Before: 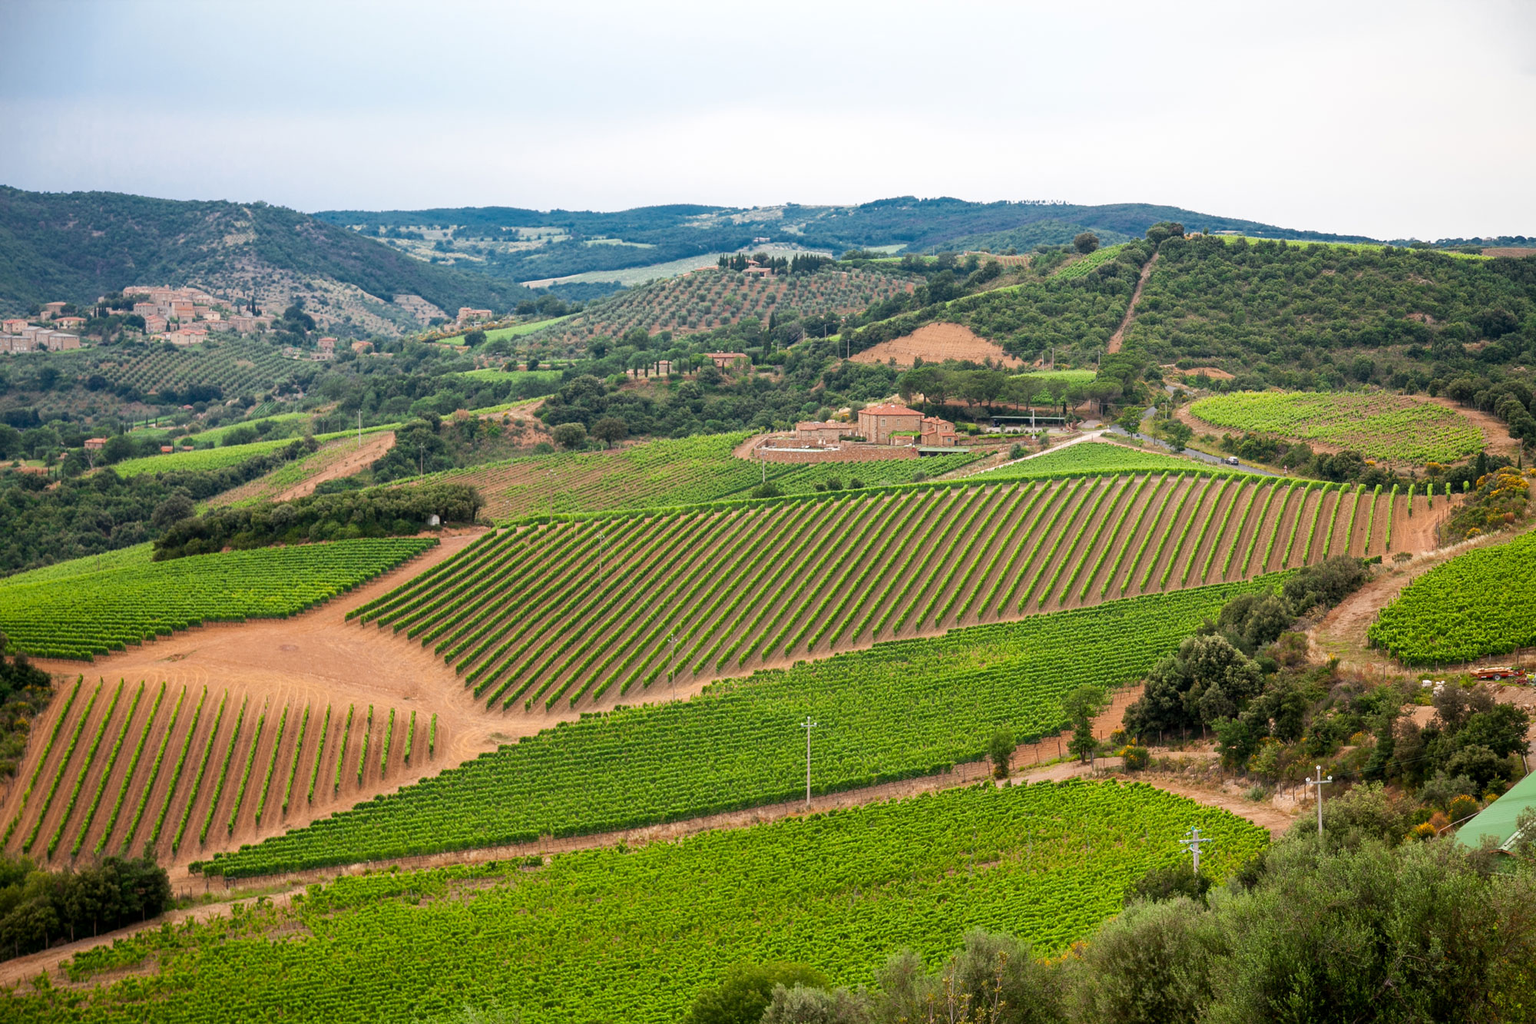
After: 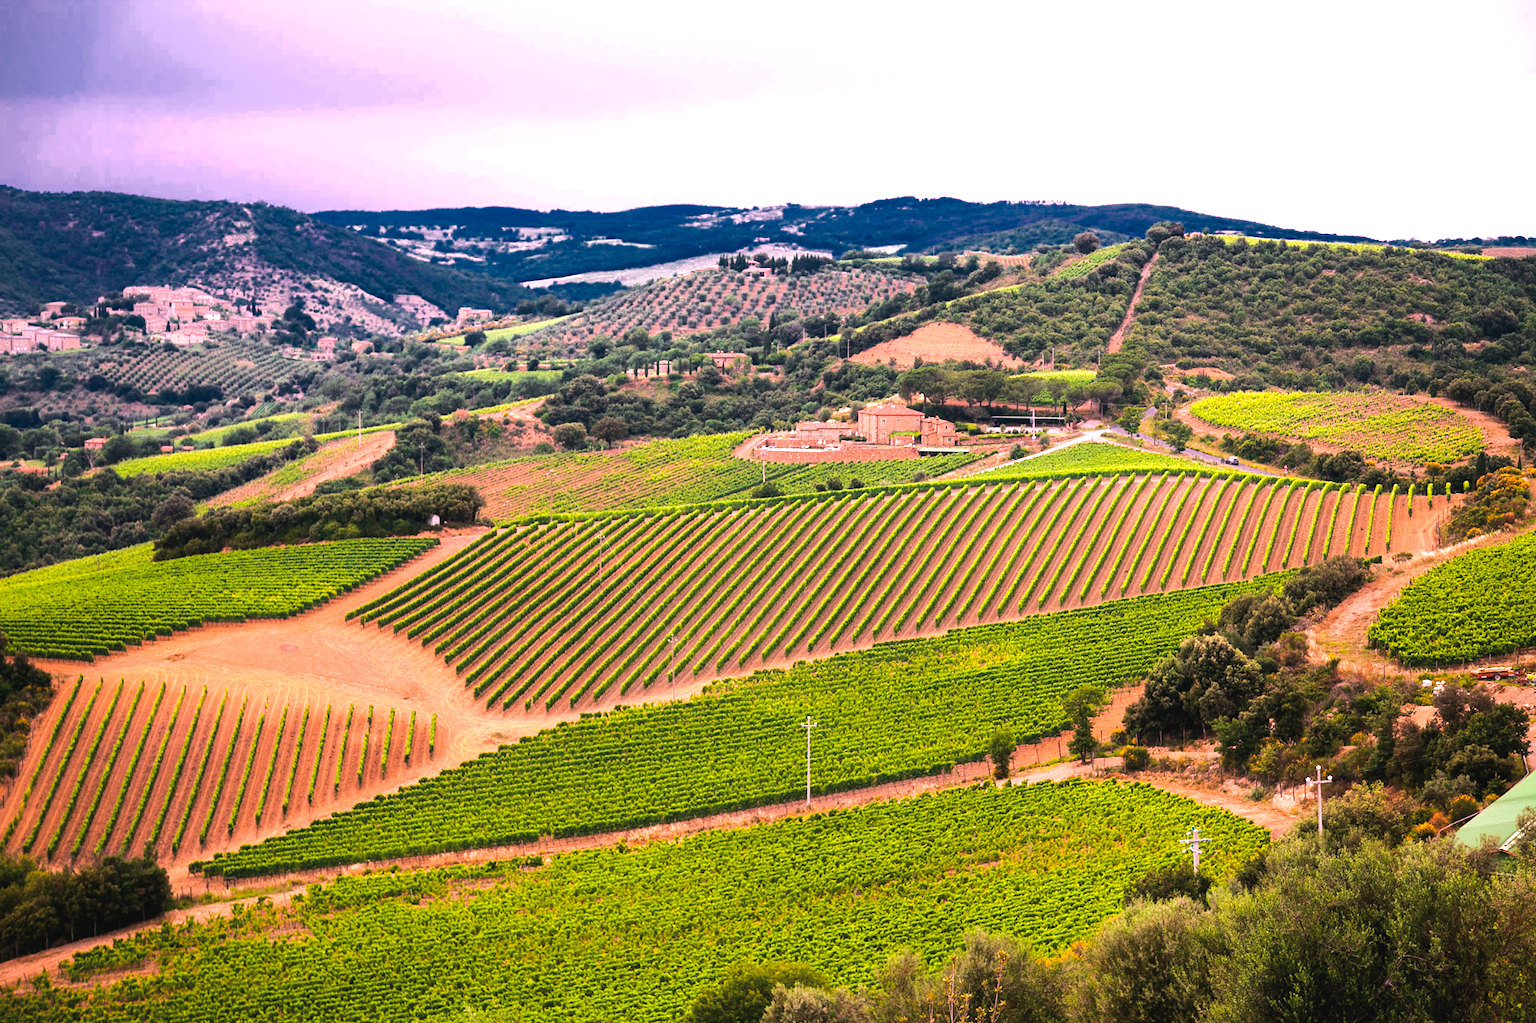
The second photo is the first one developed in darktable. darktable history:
color zones: curves: ch0 [(0, 0.497) (0.143, 0.5) (0.286, 0.5) (0.429, 0.483) (0.571, 0.116) (0.714, -0.006) (0.857, 0.28) (1, 0.497)]
color balance rgb: global offset › luminance 0.71%, perceptual saturation grading › global saturation -11.5%, perceptual brilliance grading › highlights 17.77%, perceptual brilliance grading › mid-tones 31.71%, perceptual brilliance grading › shadows -31.01%, global vibrance 50%
white balance: red 1.188, blue 1.11
